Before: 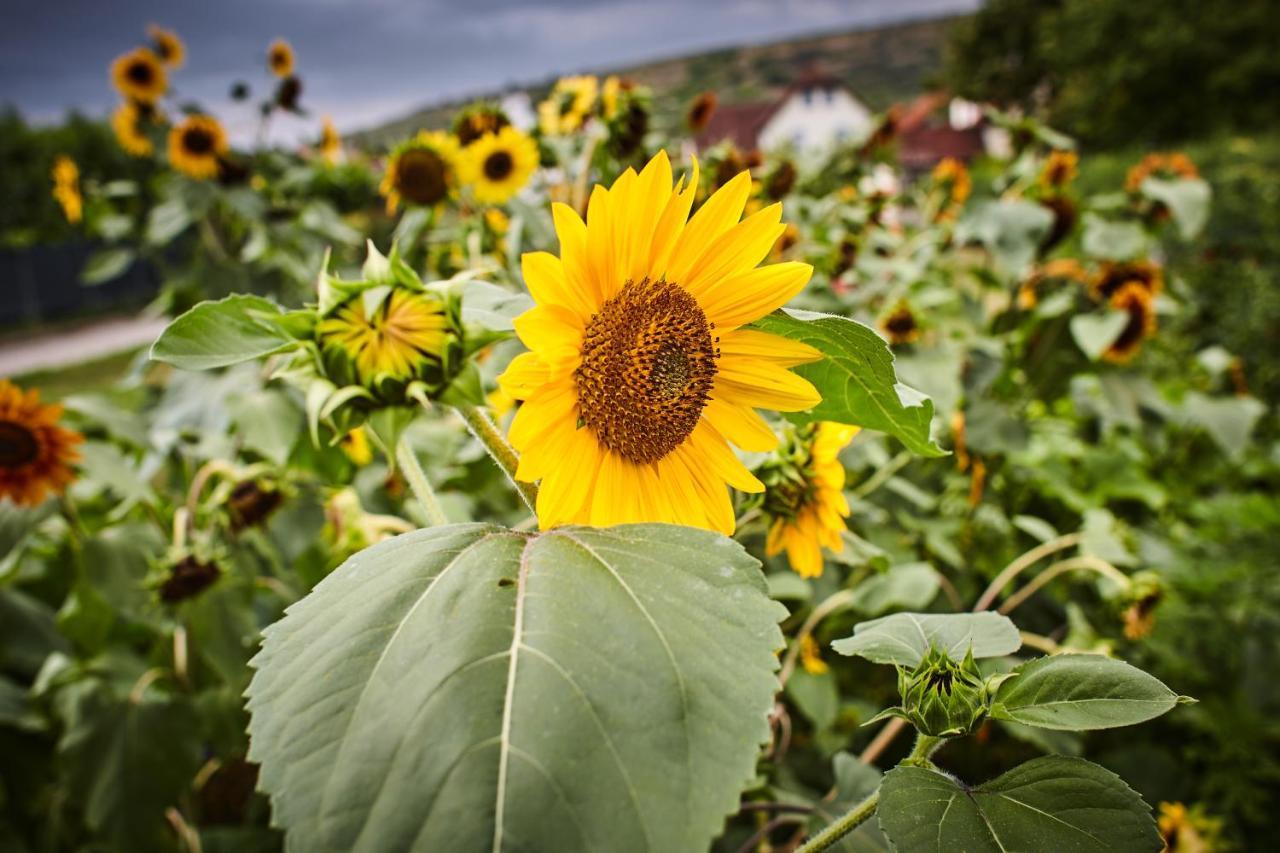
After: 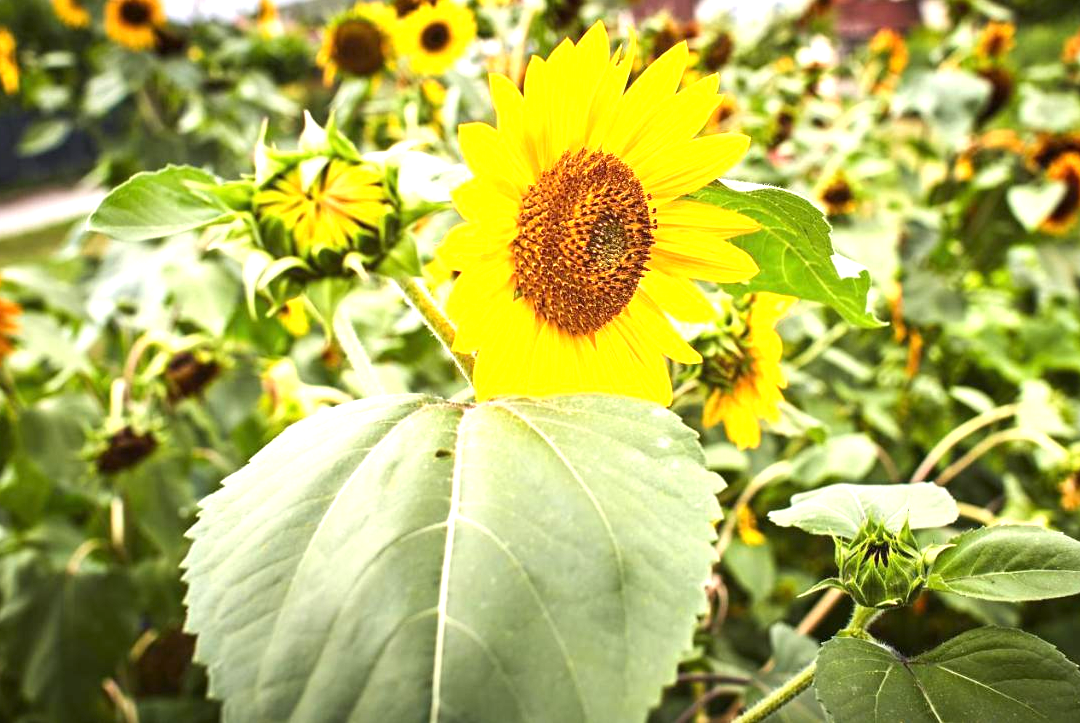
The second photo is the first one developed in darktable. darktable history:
exposure: exposure 1.16 EV, compensate highlight preservation false
crop and rotate: left 4.923%, top 15.158%, right 10.658%
